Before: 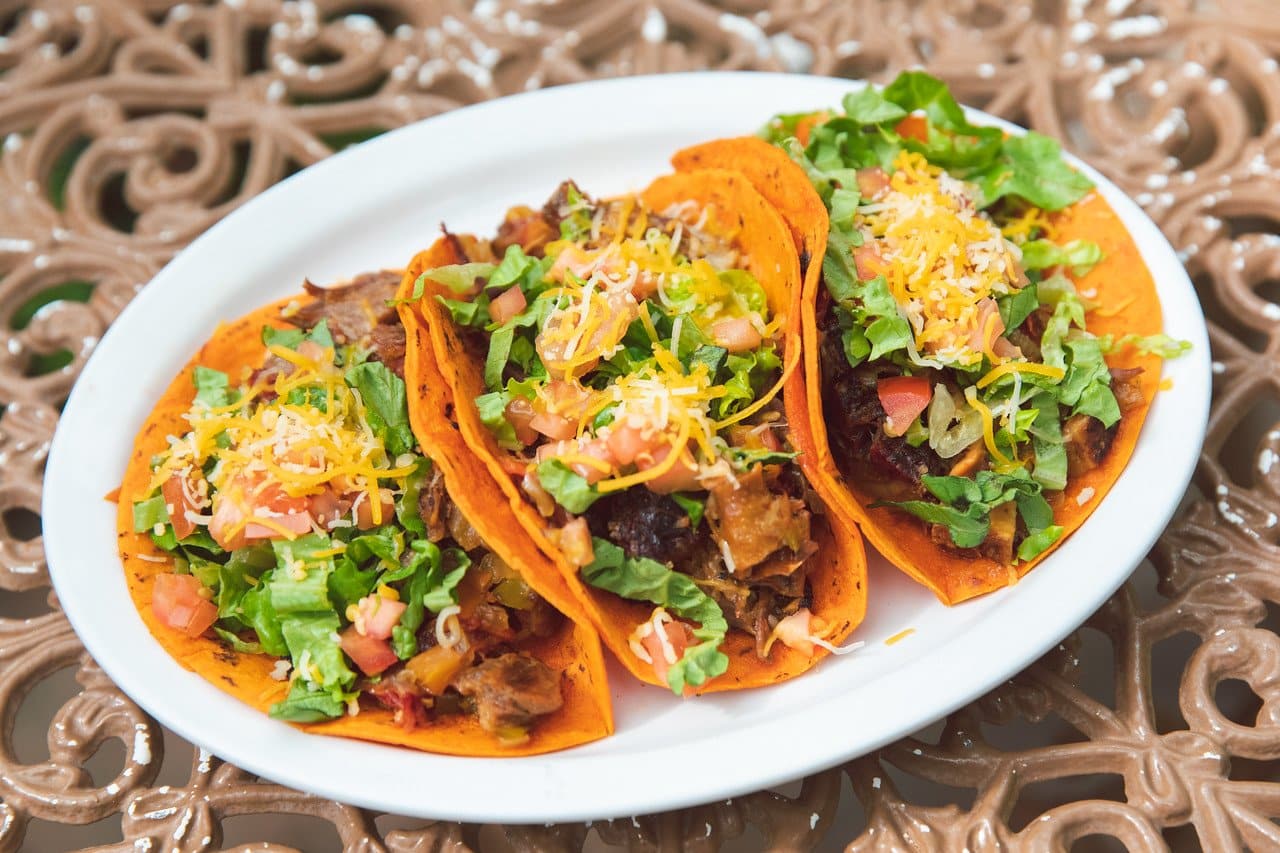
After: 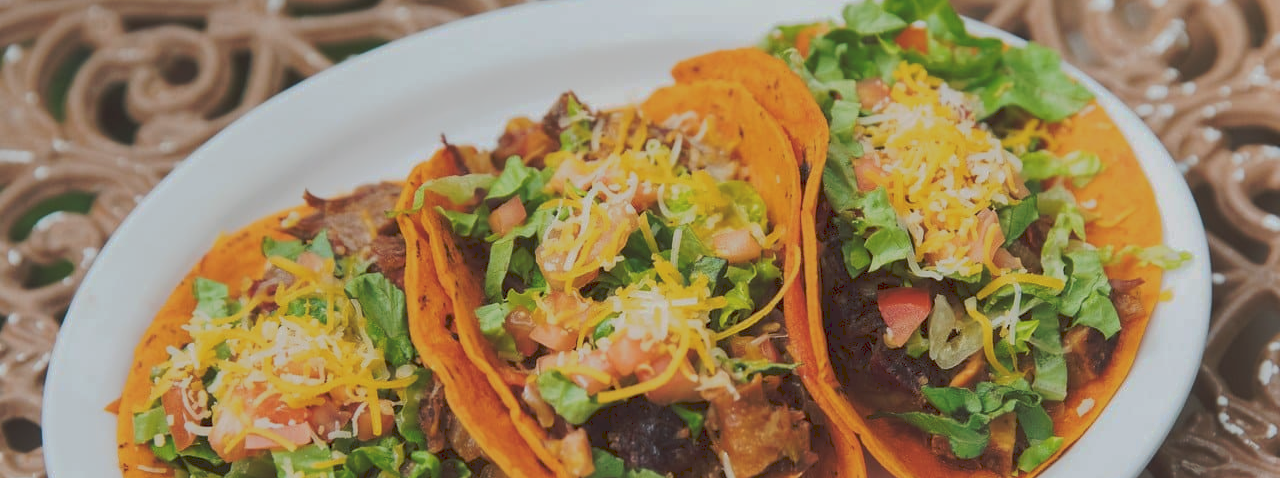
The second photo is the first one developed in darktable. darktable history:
crop and rotate: top 10.605%, bottom 33.274%
exposure: black level correction 0.006, exposure -0.226 EV, compensate highlight preservation false
tone curve: curves: ch0 [(0, 0) (0.003, 0.149) (0.011, 0.152) (0.025, 0.154) (0.044, 0.164) (0.069, 0.179) (0.1, 0.194) (0.136, 0.211) (0.177, 0.232) (0.224, 0.258) (0.277, 0.289) (0.335, 0.326) (0.399, 0.371) (0.468, 0.438) (0.543, 0.504) (0.623, 0.569) (0.709, 0.642) (0.801, 0.716) (0.898, 0.775) (1, 1)], preserve colors none
